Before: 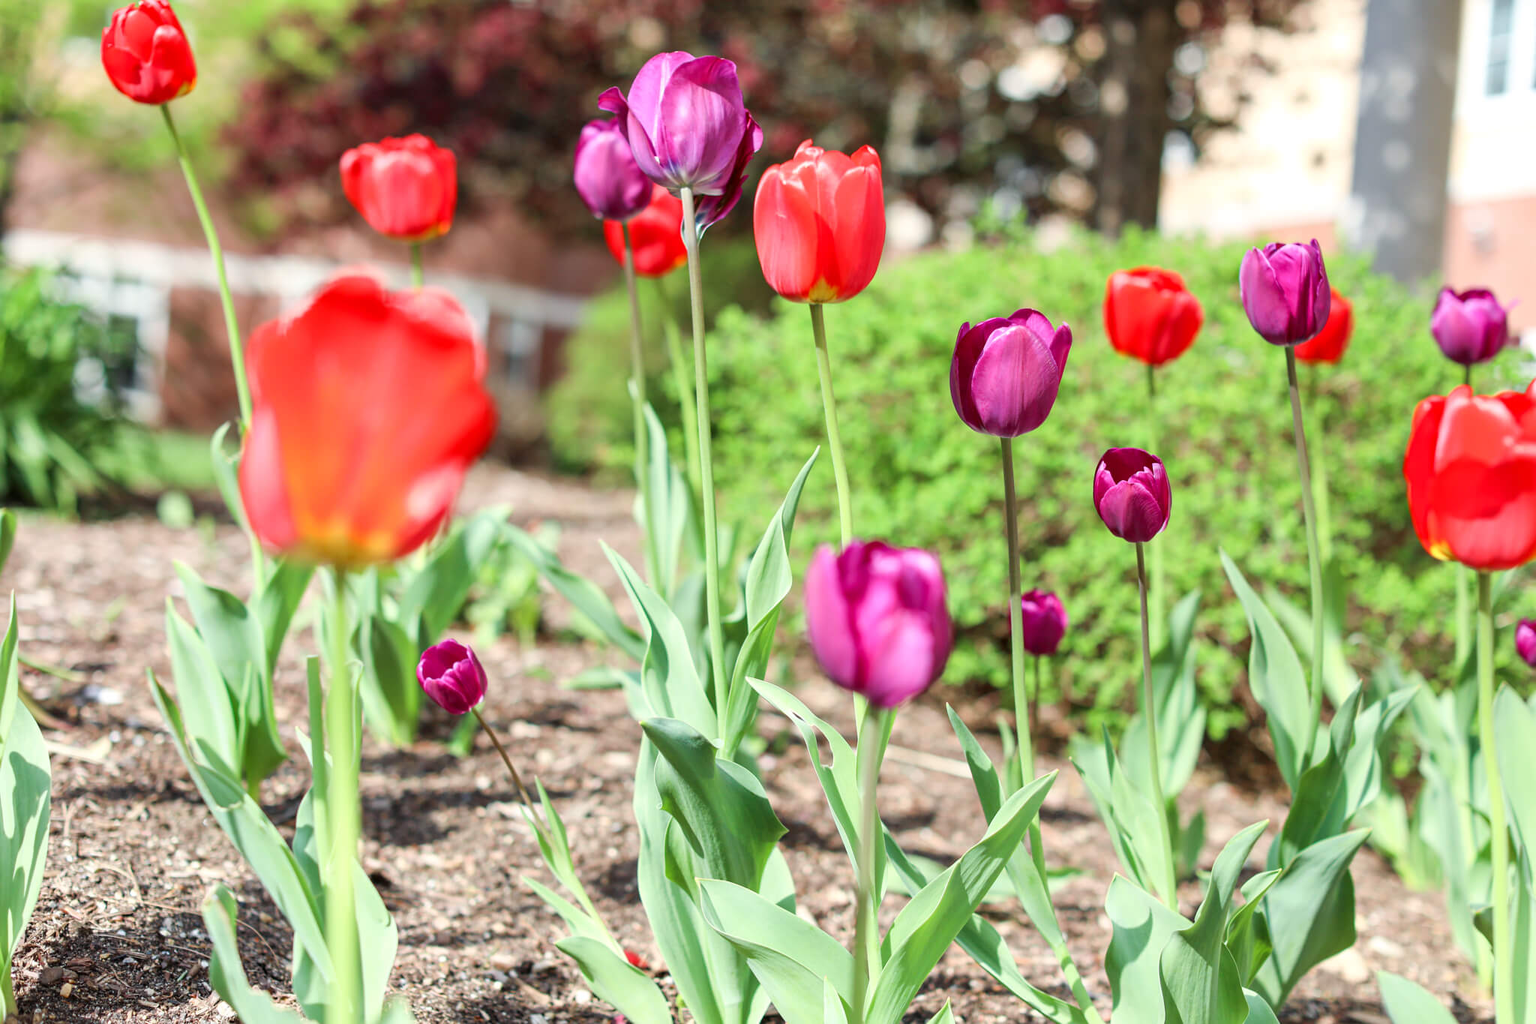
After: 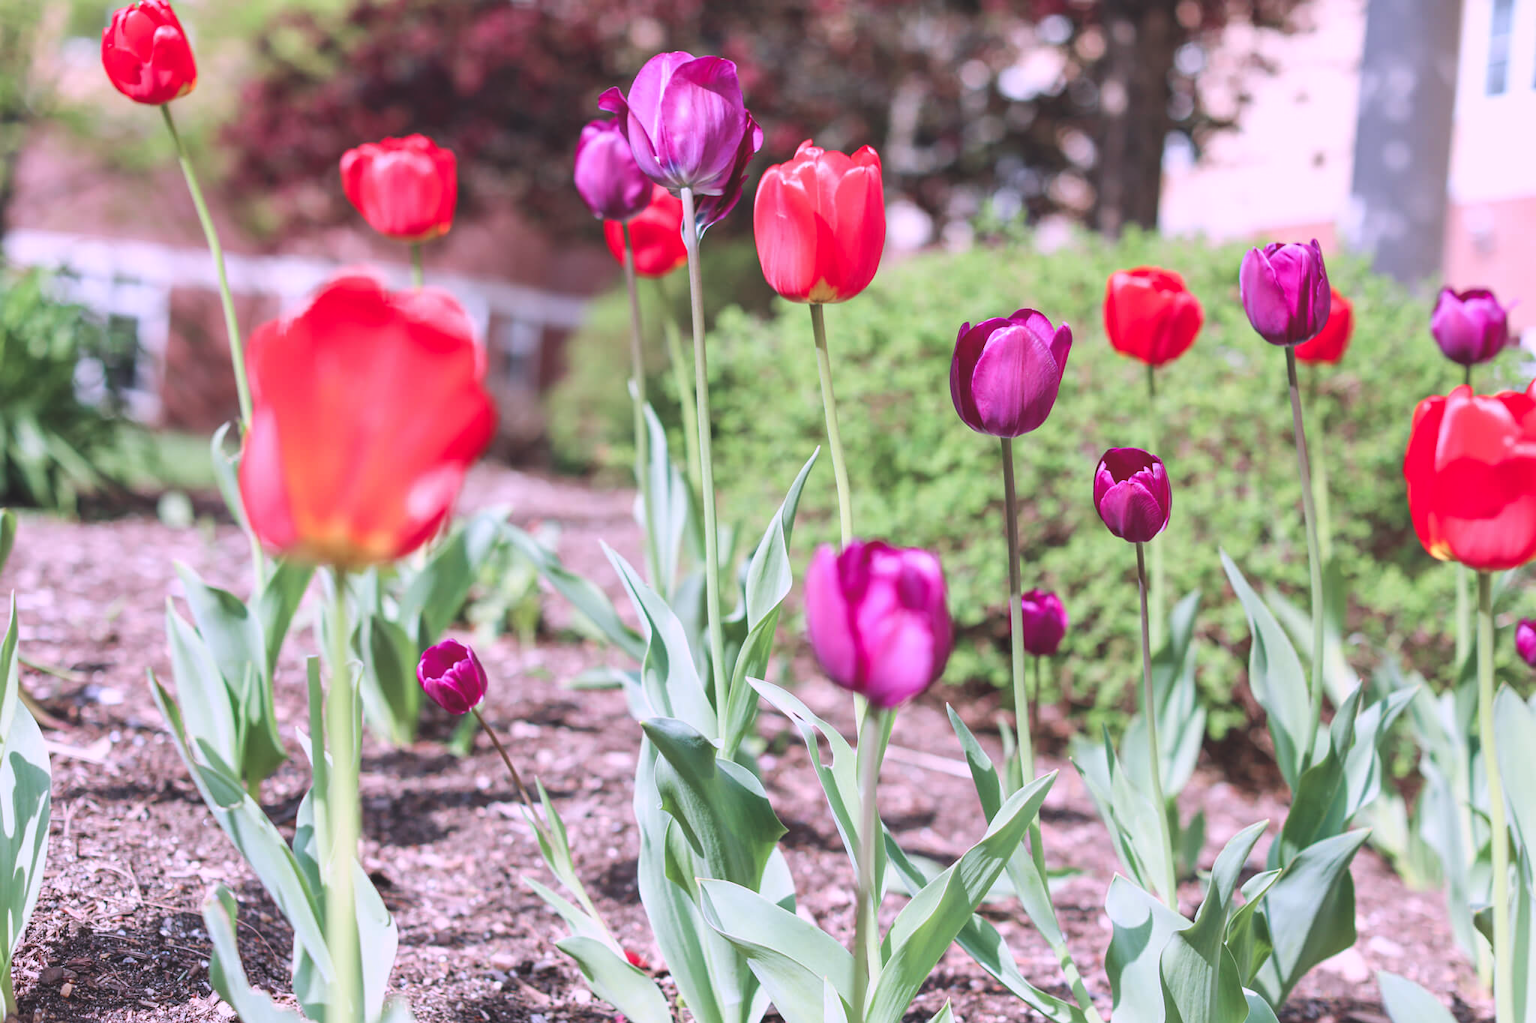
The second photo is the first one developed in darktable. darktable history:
exposure: black level correction -0.015, exposure -0.135 EV, compensate highlight preservation false
color correction: highlights a* 15.16, highlights b* -25.36
